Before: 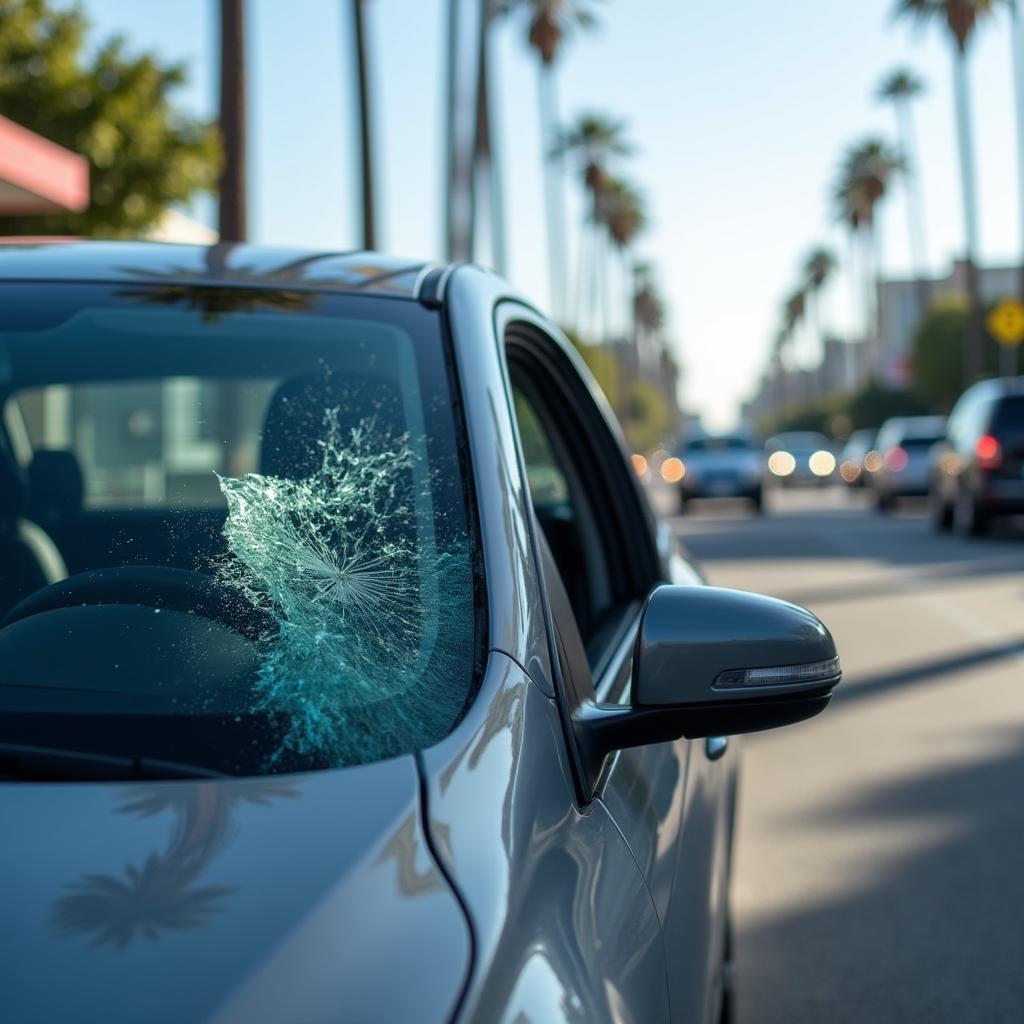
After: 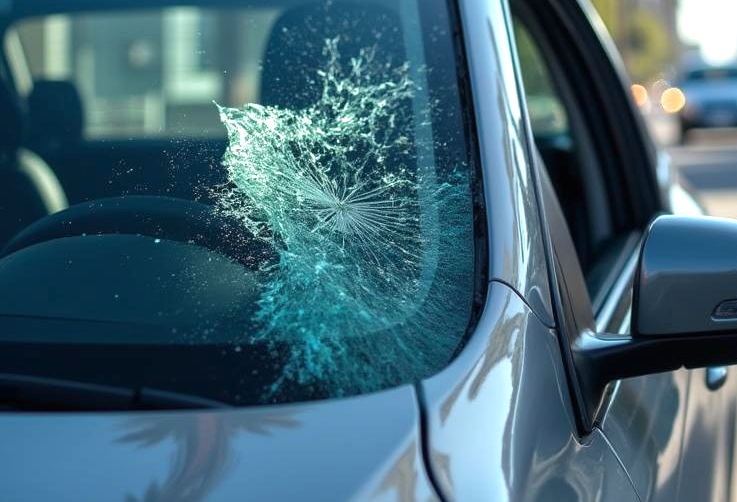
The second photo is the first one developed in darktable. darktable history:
crop: top 36.225%, right 28.016%, bottom 14.712%
exposure: exposure 0.608 EV, compensate highlight preservation false
